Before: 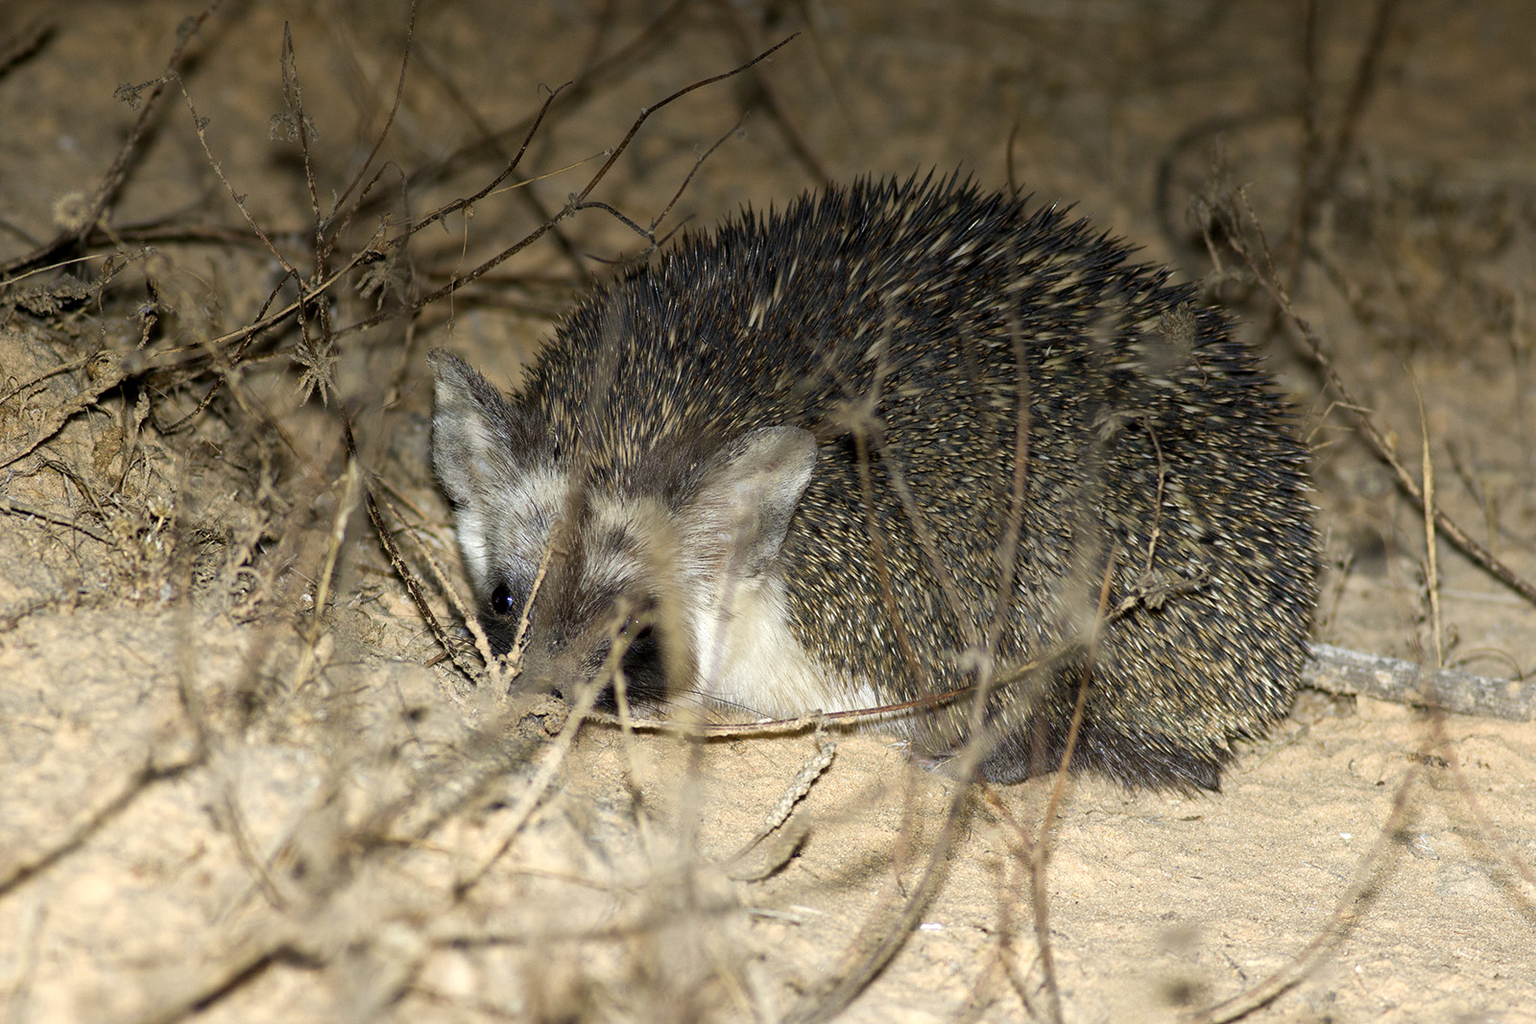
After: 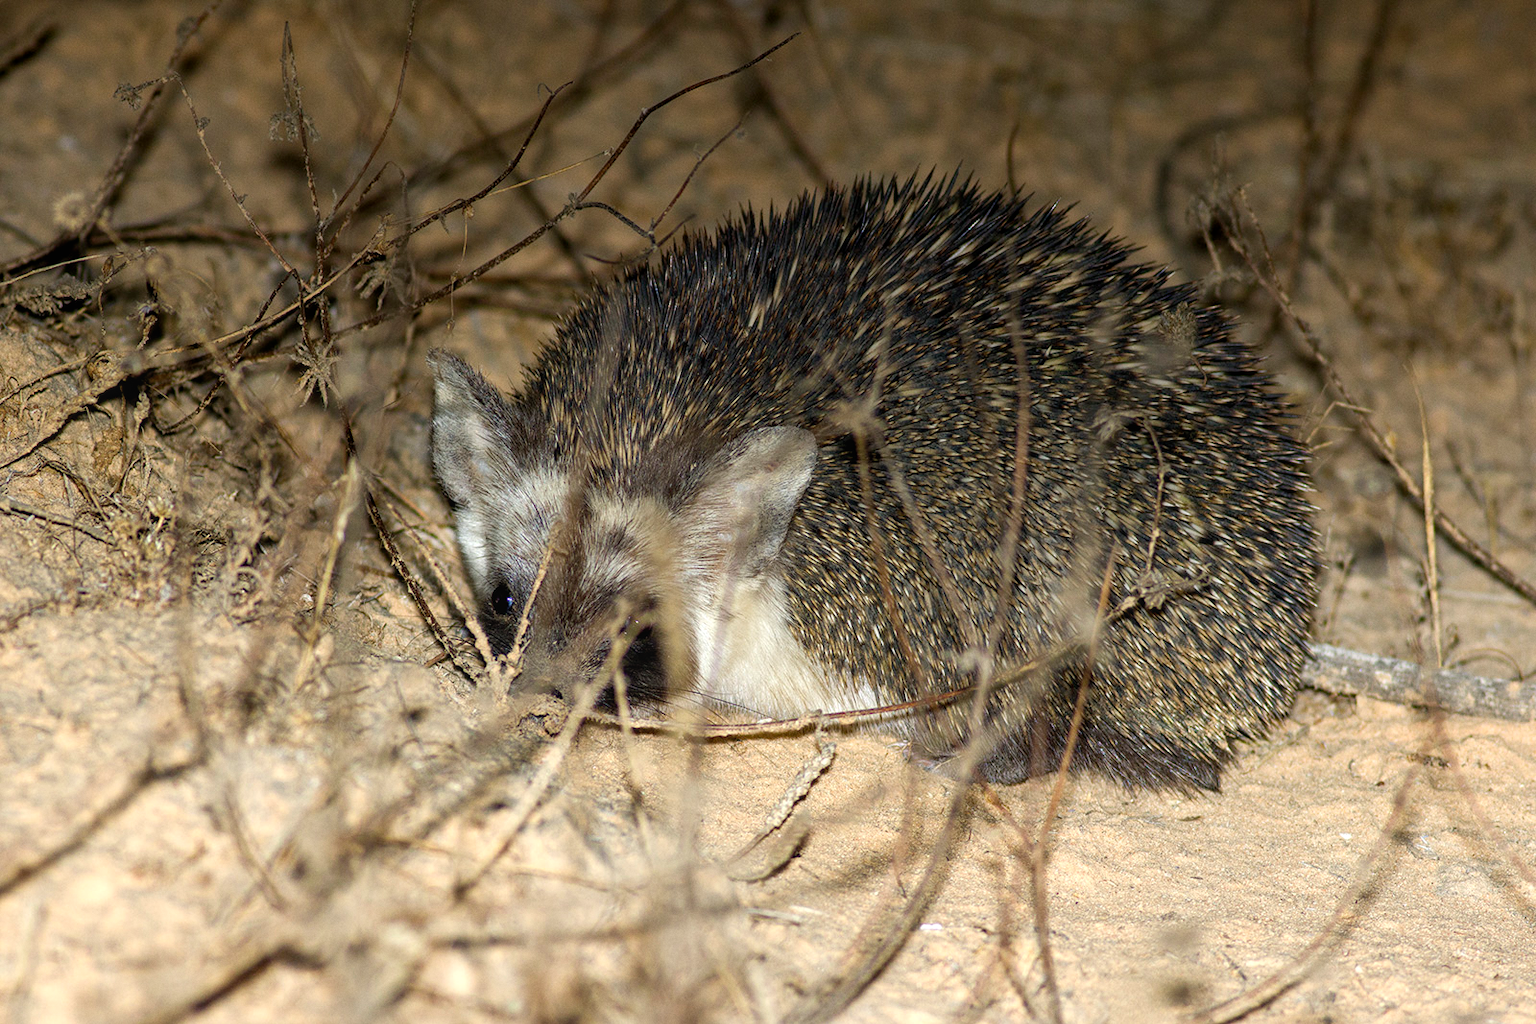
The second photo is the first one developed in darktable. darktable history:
grain: coarseness 0.09 ISO, strength 10%
local contrast: detail 110%
color balance rgb: perceptual saturation grading › global saturation 3.7%, global vibrance 5.56%, contrast 3.24%
